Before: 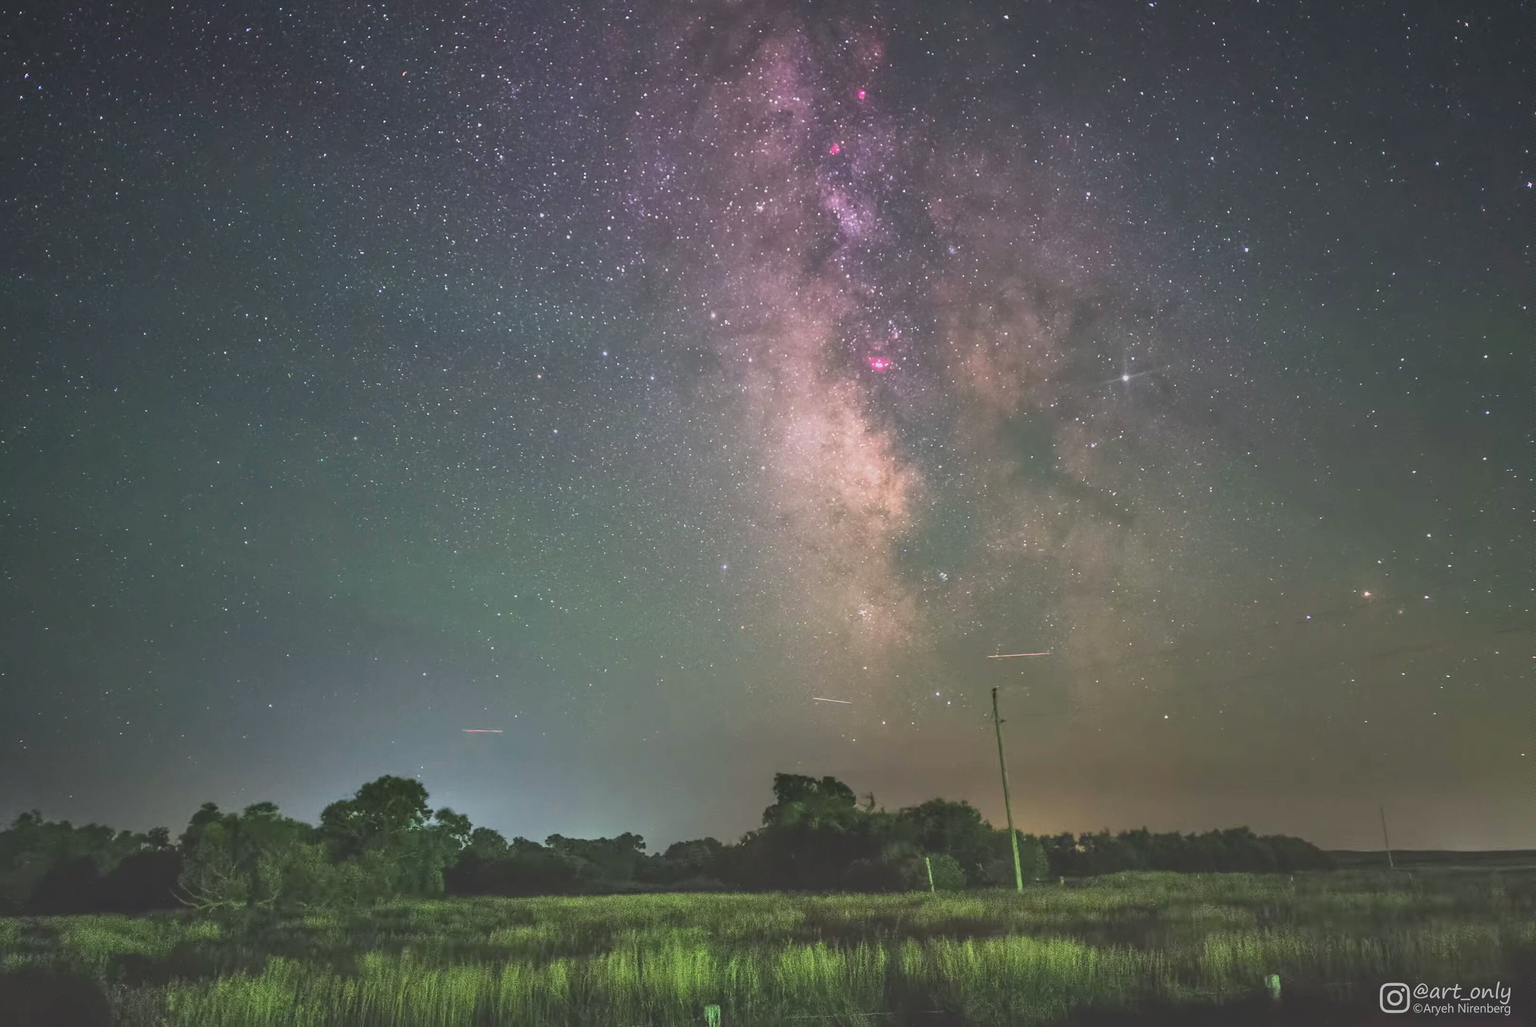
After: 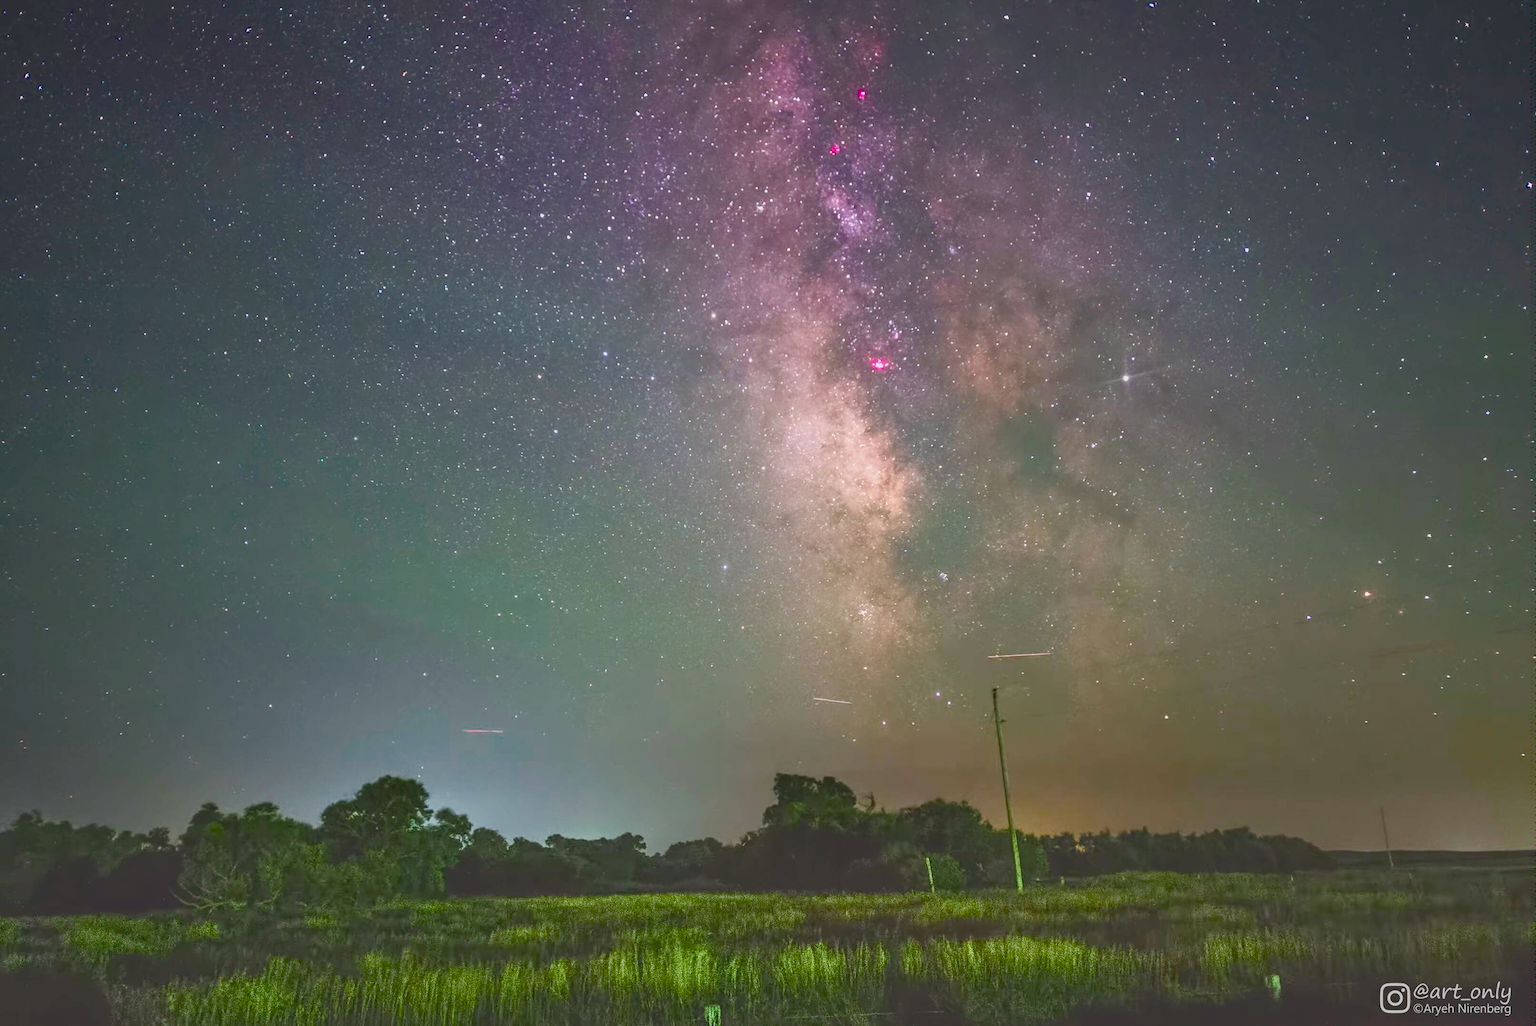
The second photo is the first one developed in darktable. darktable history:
color balance rgb: shadows lift › chroma 1.05%, shadows lift › hue 28.02°, highlights gain › luminance 14.682%, linear chroma grading › shadows -7.703%, linear chroma grading › global chroma 9.927%, perceptual saturation grading › global saturation 0.08%, perceptual saturation grading › highlights -17.425%, perceptual saturation grading › mid-tones 32.692%, perceptual saturation grading › shadows 50.482%, saturation formula JzAzBz (2021)
